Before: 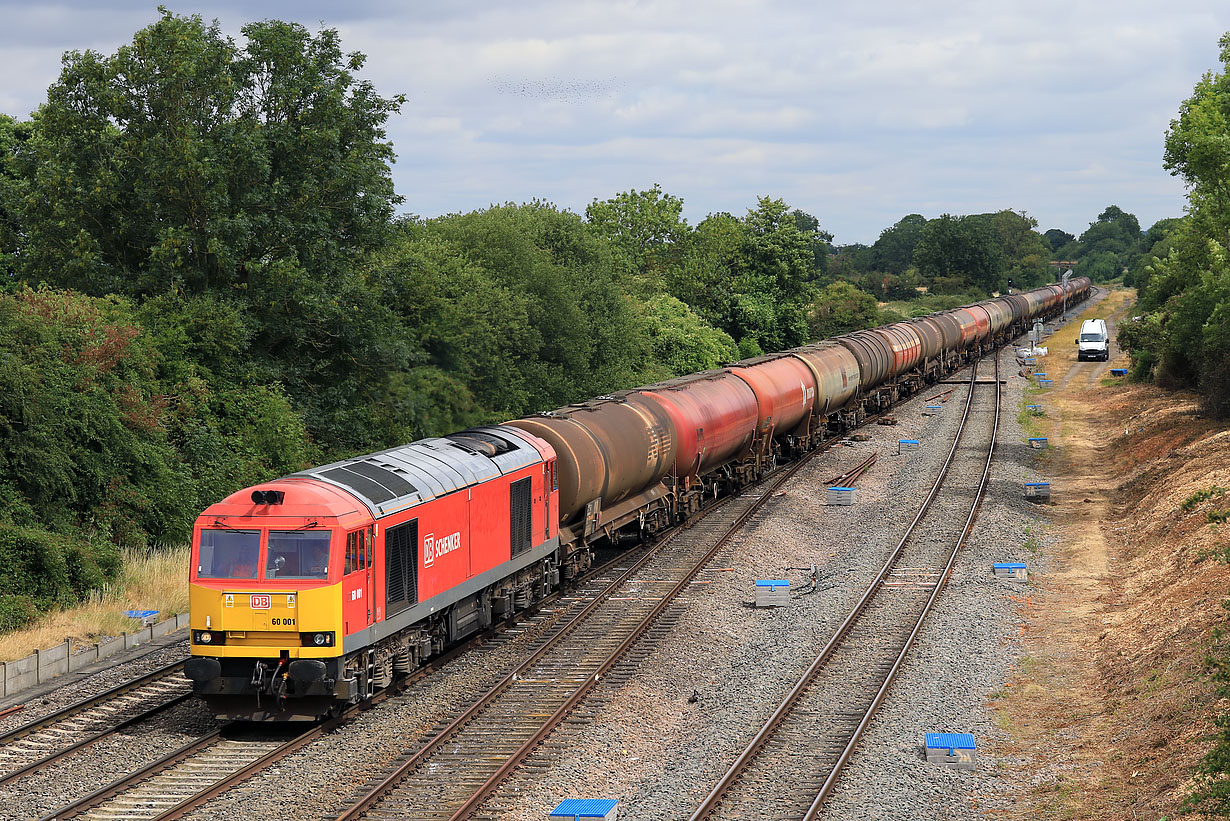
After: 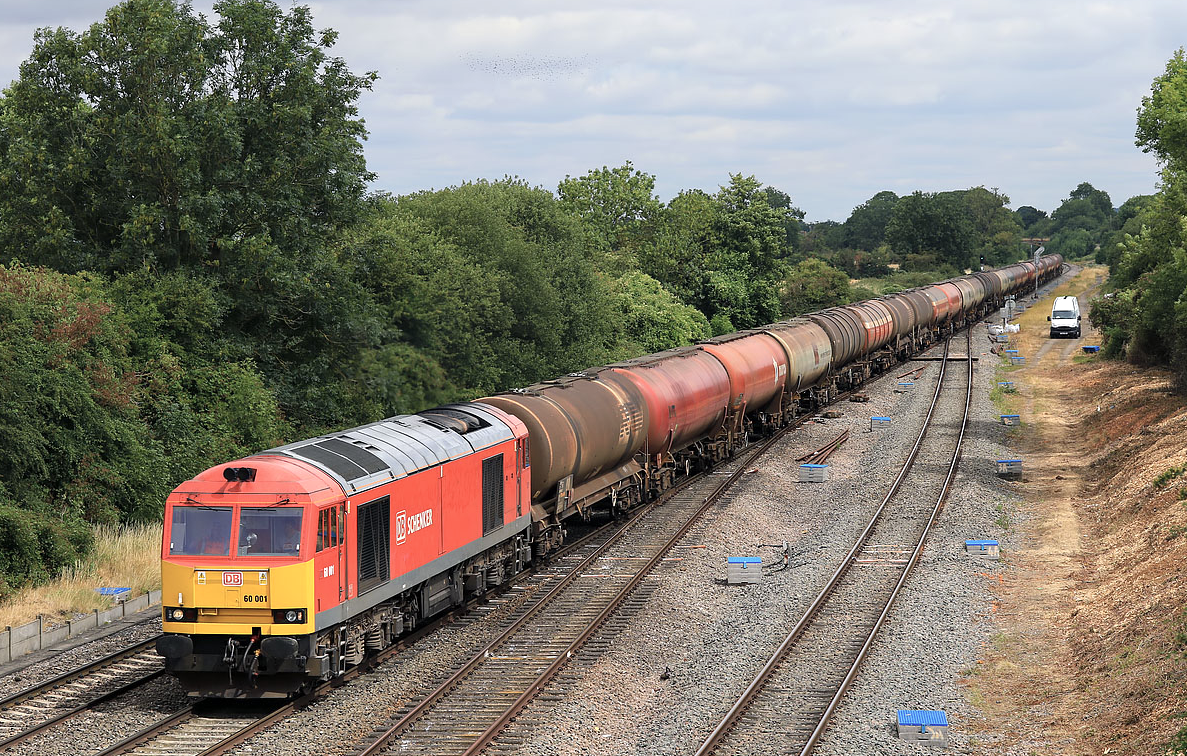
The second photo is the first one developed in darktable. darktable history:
crop: left 2.278%, top 2.877%, right 1.185%, bottom 4.924%
exposure: exposure 0.134 EV, compensate exposure bias true, compensate highlight preservation false
color correction: highlights b* 0.015, saturation 0.853
